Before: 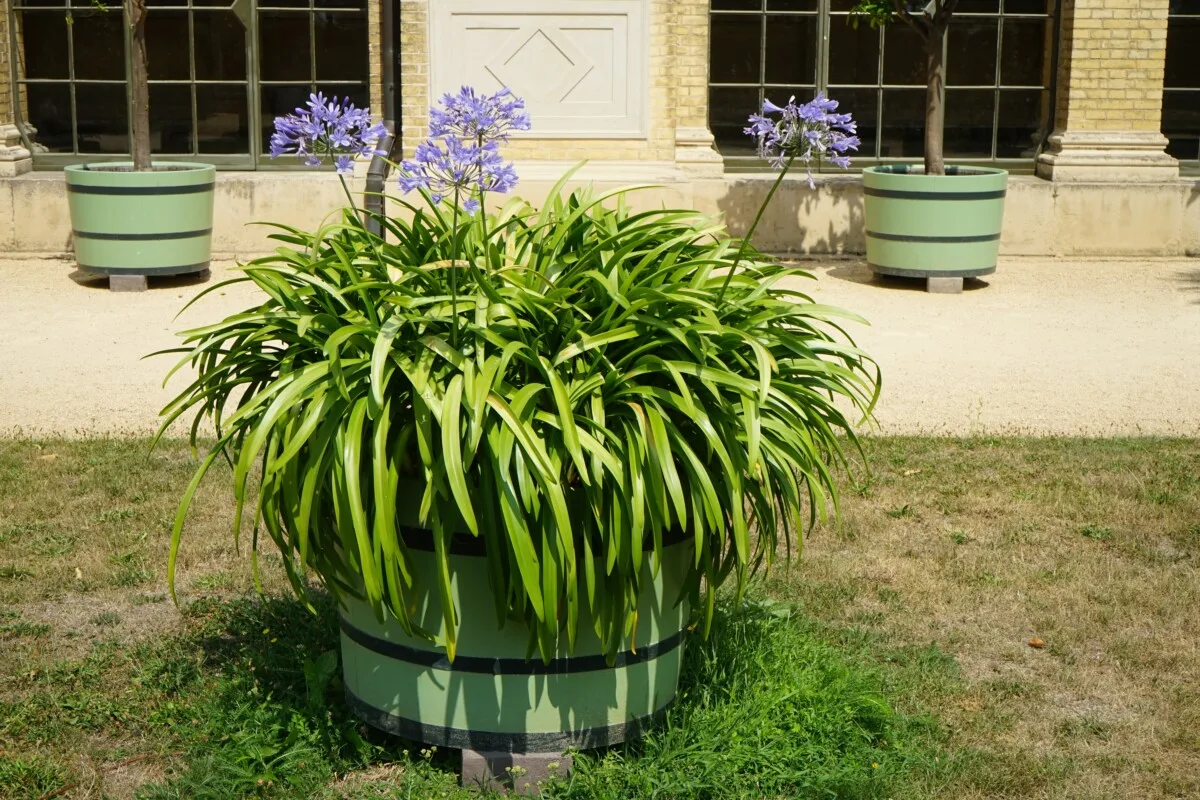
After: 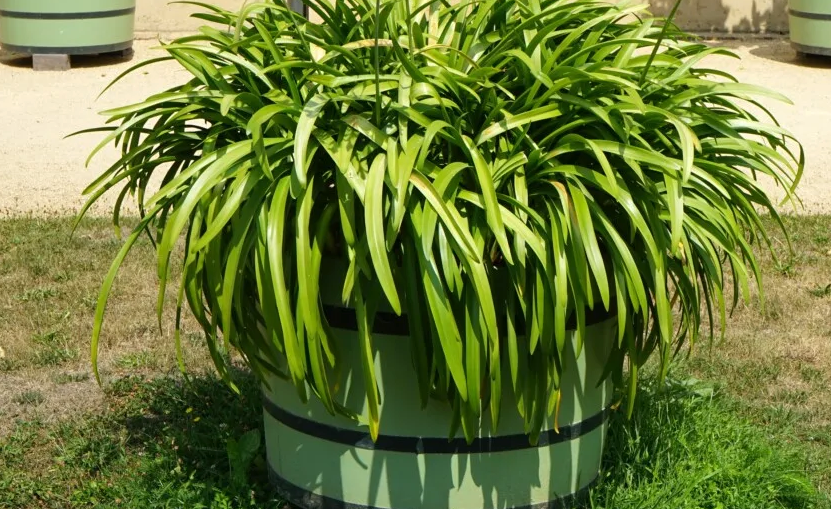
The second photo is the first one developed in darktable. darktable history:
exposure: exposure 0.127 EV, compensate highlight preservation false
crop: left 6.488%, top 27.668%, right 24.183%, bottom 8.656%
